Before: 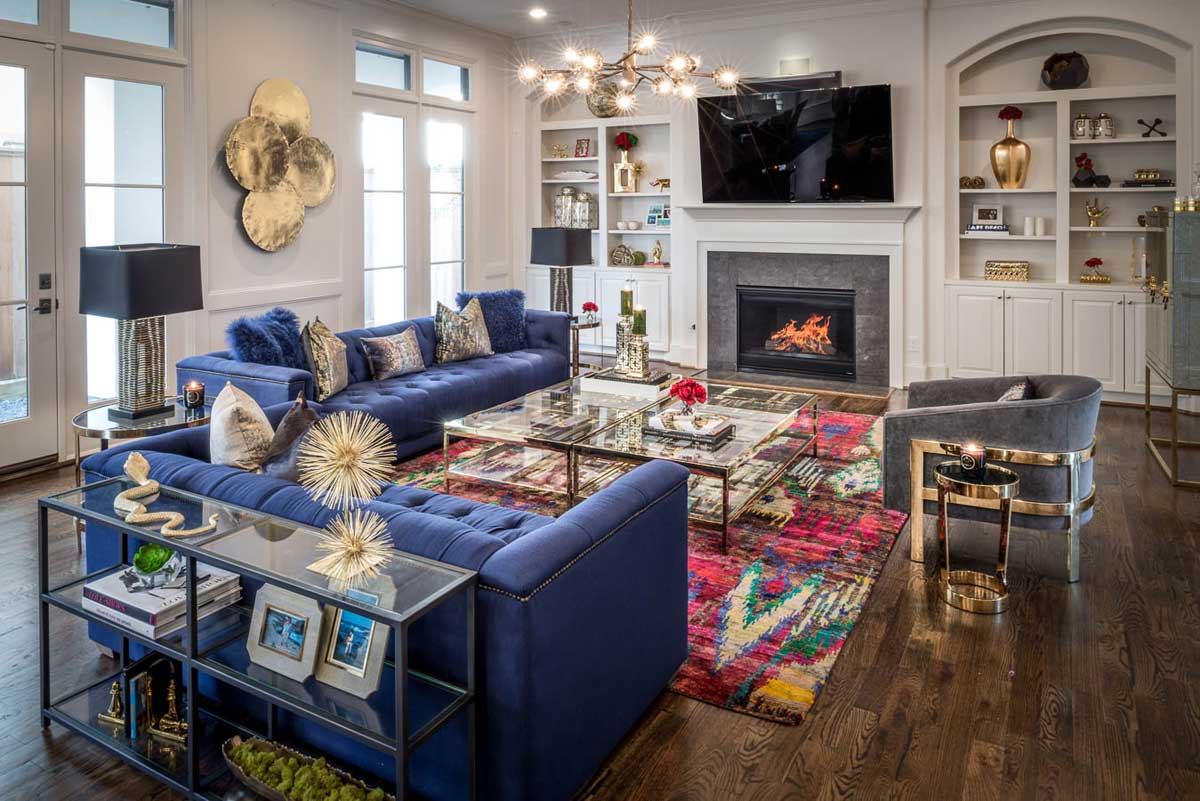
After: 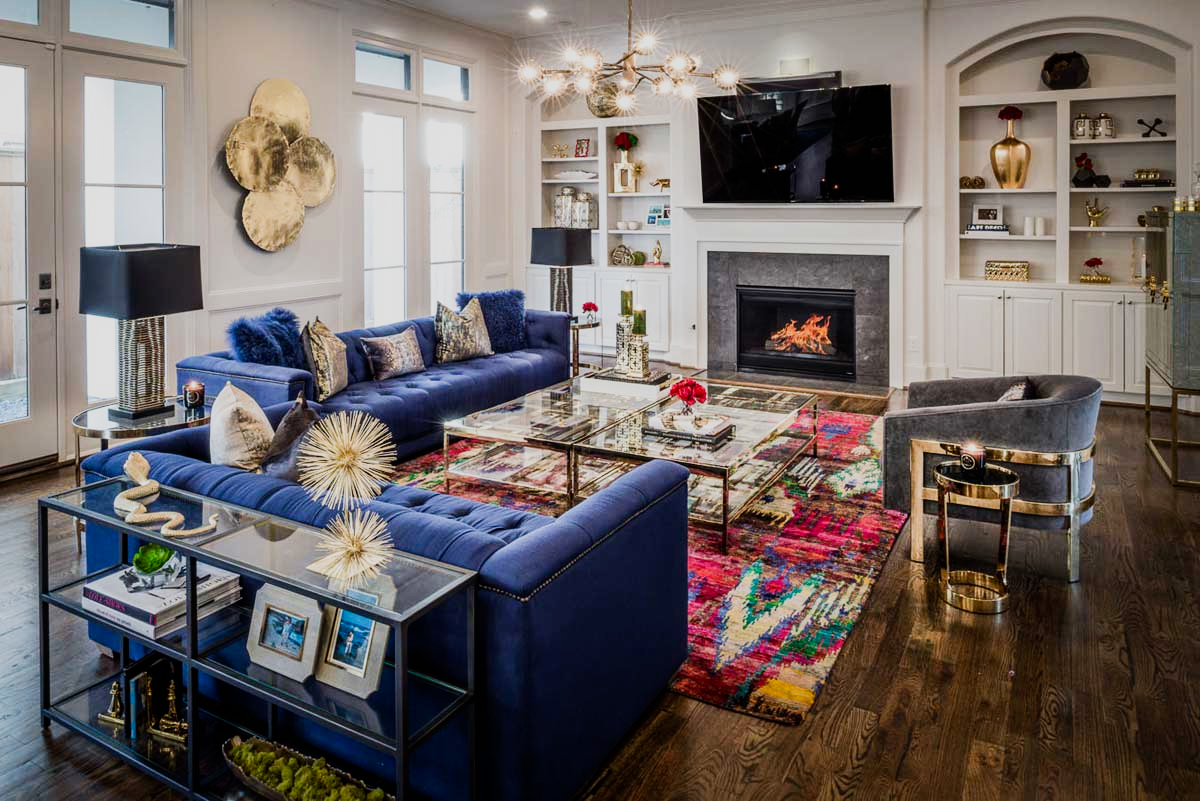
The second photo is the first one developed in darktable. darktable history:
sigmoid: on, module defaults
